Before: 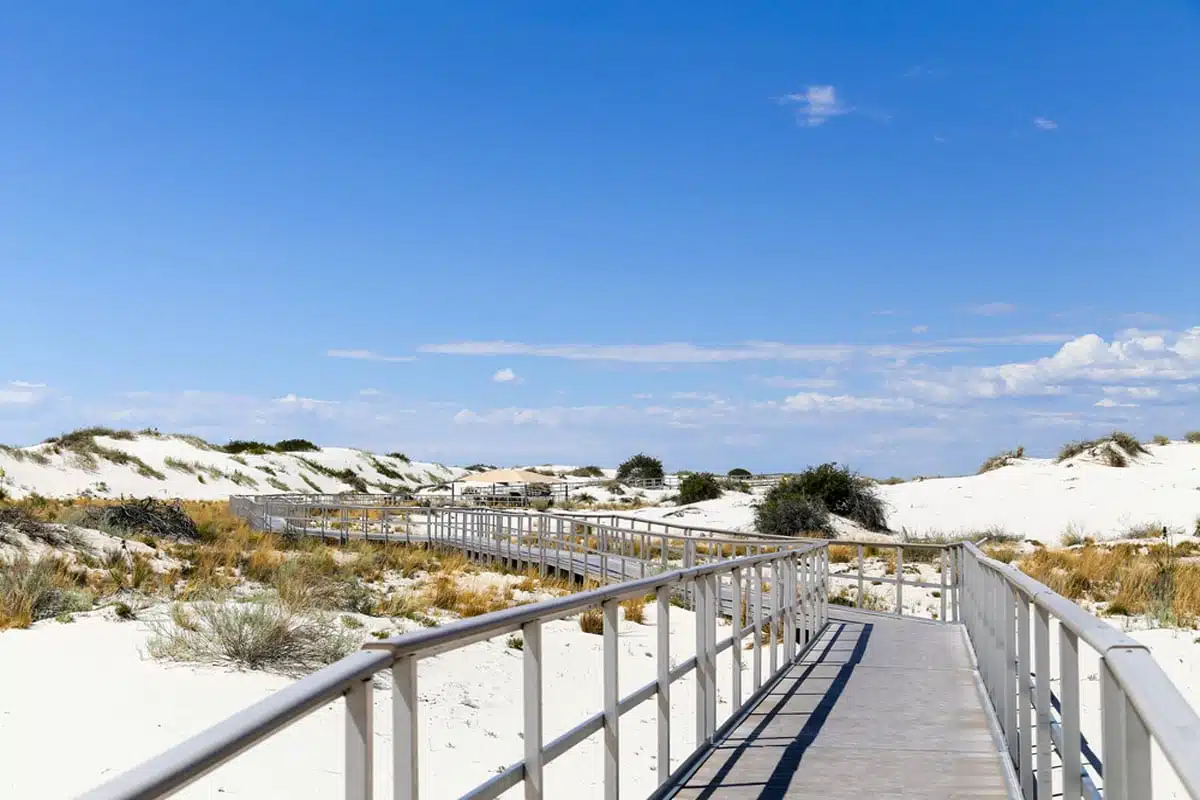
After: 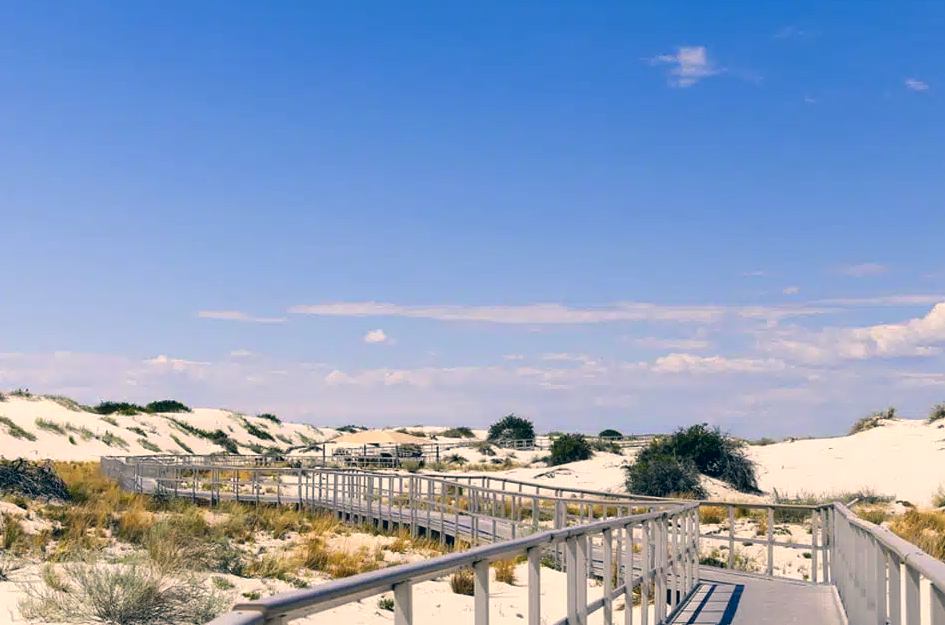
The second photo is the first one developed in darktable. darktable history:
color correction: highlights a* 10.32, highlights b* 14.66, shadows a* -9.59, shadows b* -15.02
crop and rotate: left 10.77%, top 5.1%, right 10.41%, bottom 16.76%
